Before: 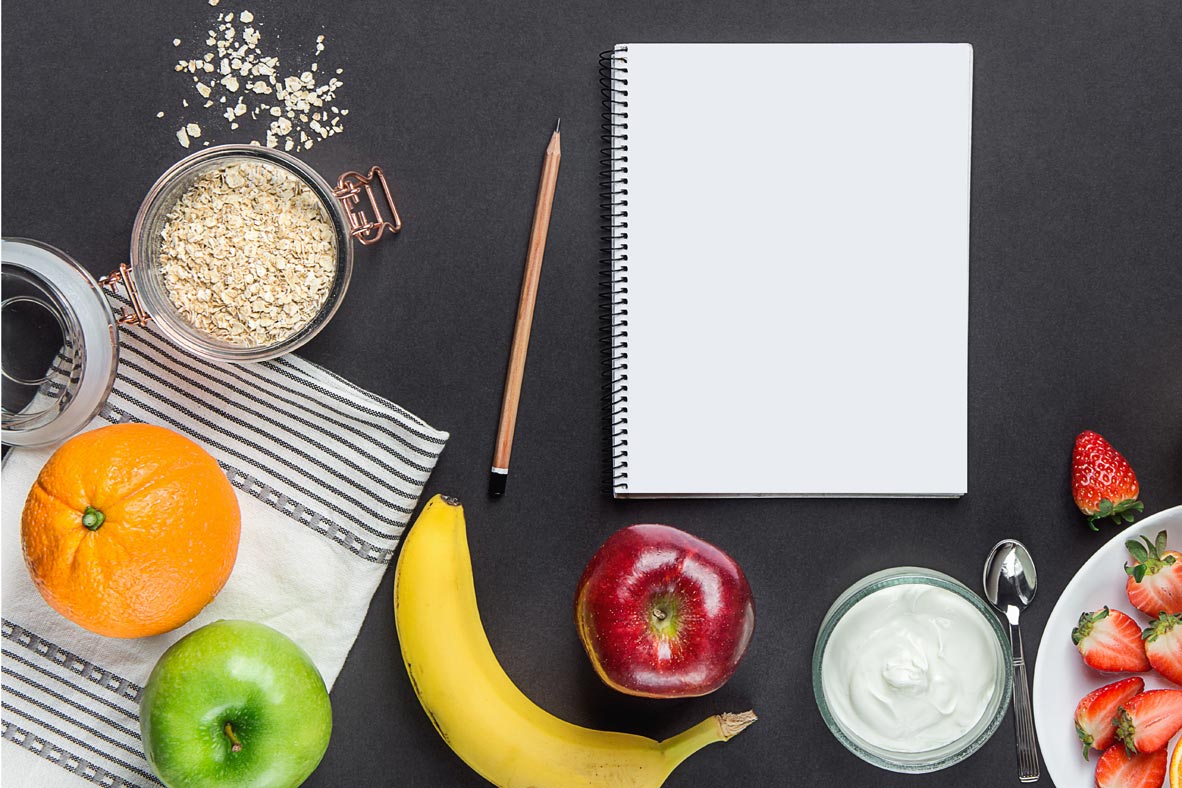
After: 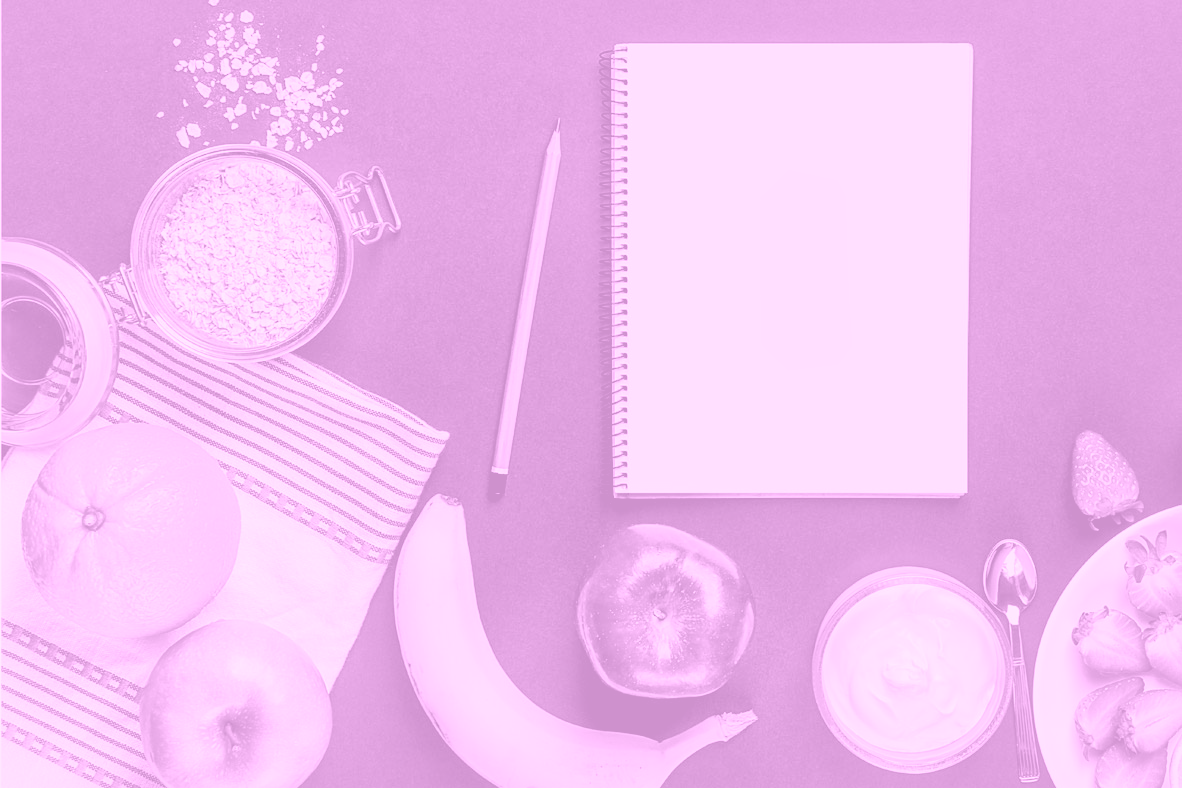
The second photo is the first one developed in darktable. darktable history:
colorize: hue 331.2°, saturation 69%, source mix 30.28%, lightness 69.02%, version 1
contrast brightness saturation: contrast 0.04, saturation 0.16
color correction: highlights a* -5.94, highlights b* 9.48, shadows a* 10.12, shadows b* 23.94
local contrast: mode bilateral grid, contrast 20, coarseness 50, detail 171%, midtone range 0.2
